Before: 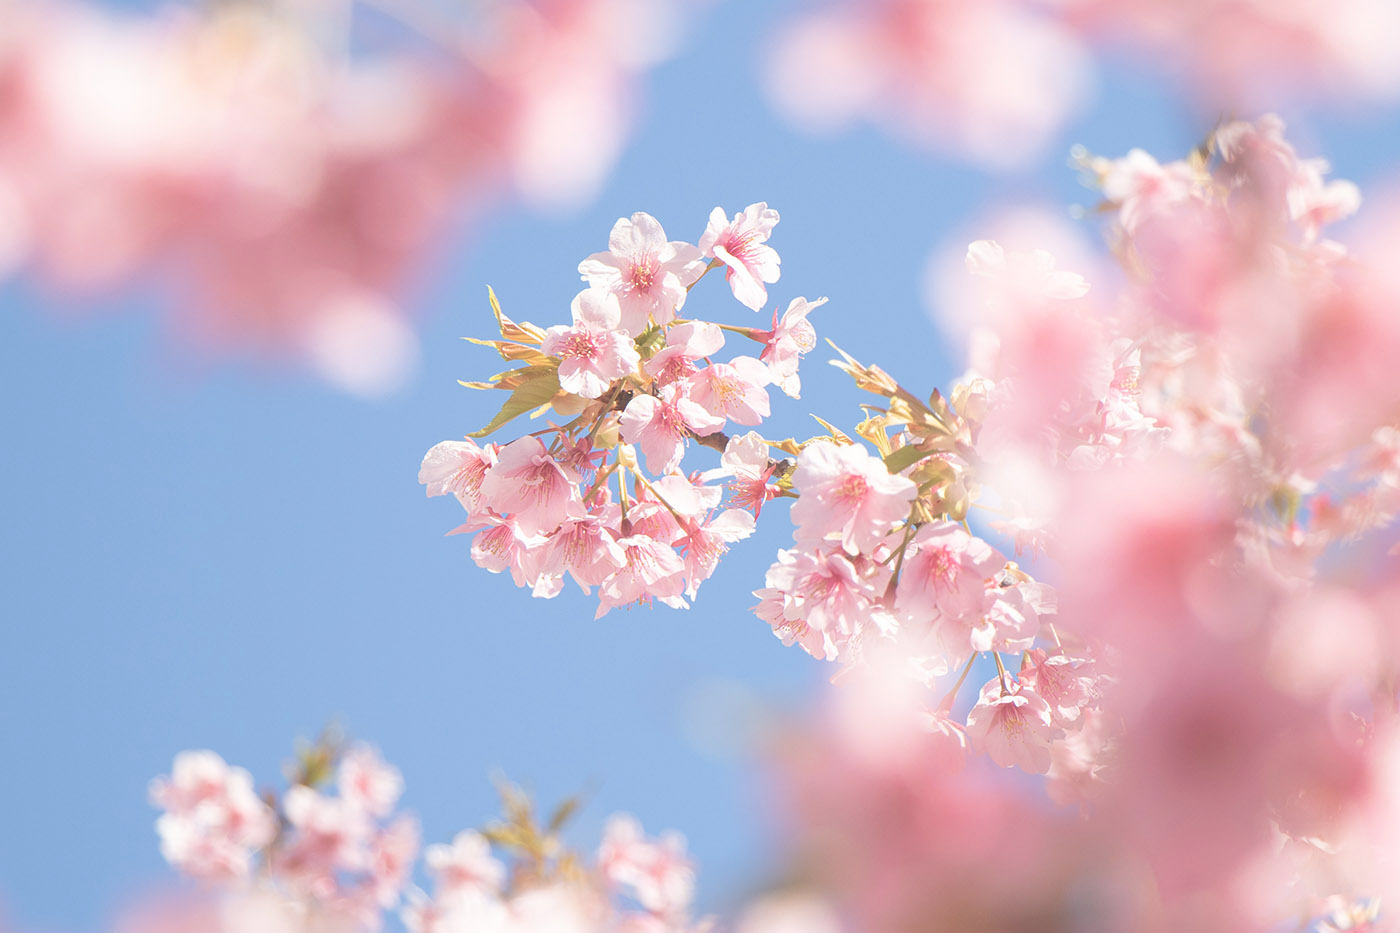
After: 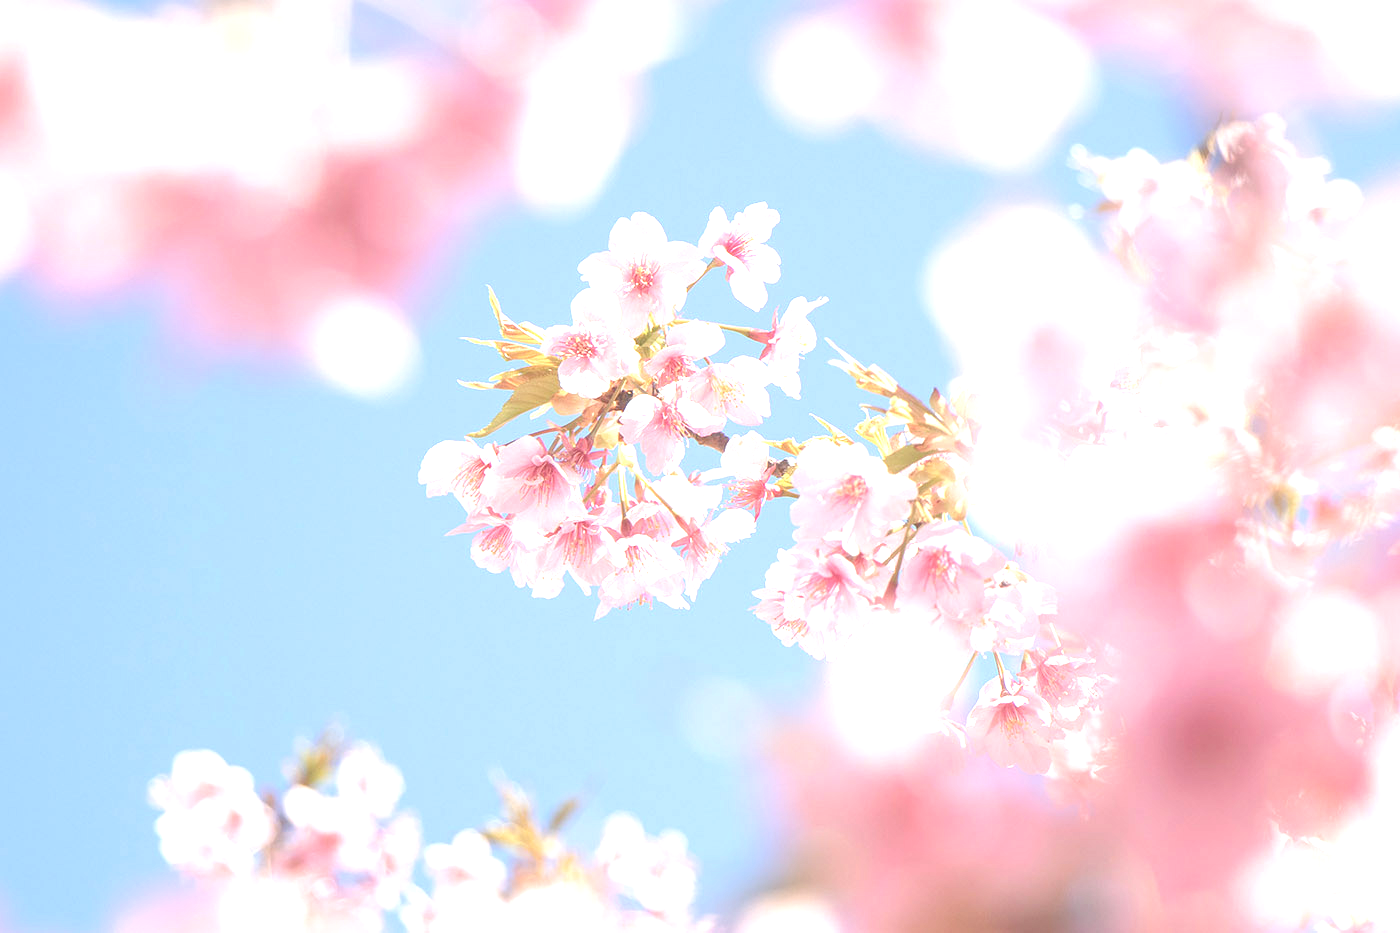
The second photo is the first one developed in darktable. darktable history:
levels: levels [0, 0.478, 1]
exposure: exposure 0.74 EV, compensate highlight preservation false
local contrast: detail 130%
